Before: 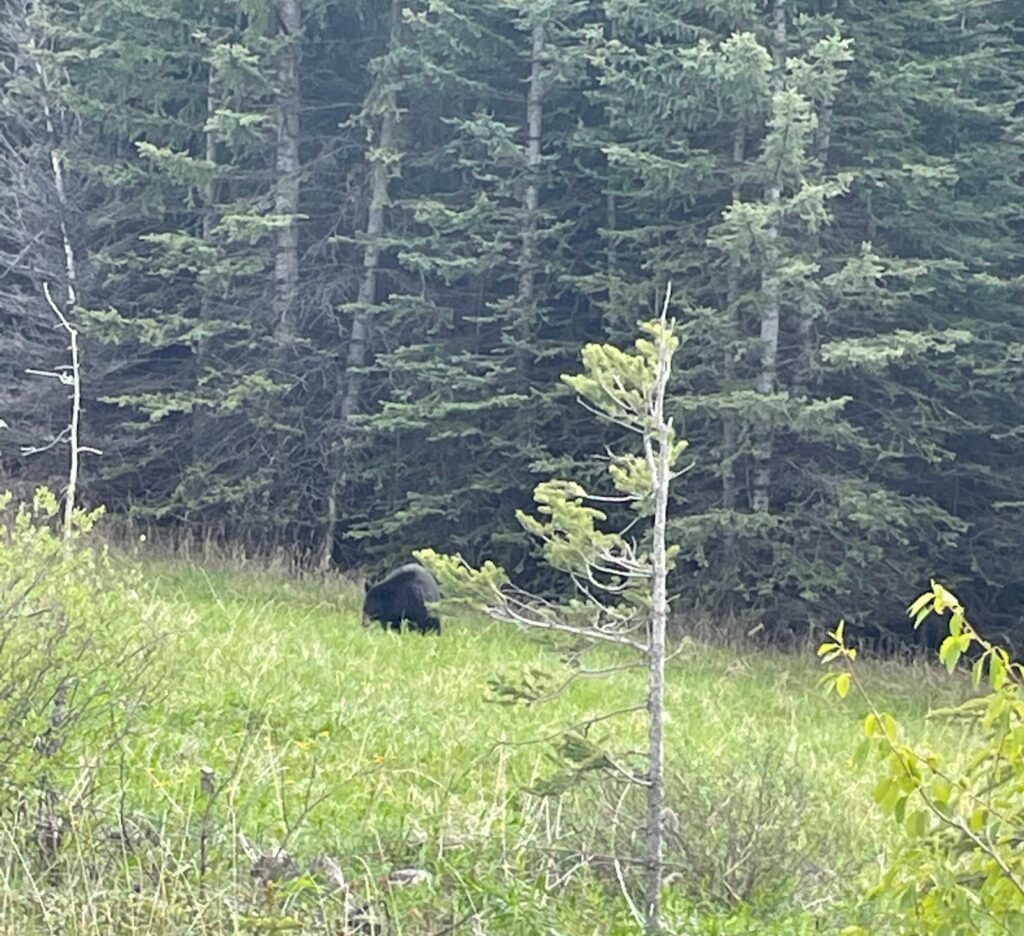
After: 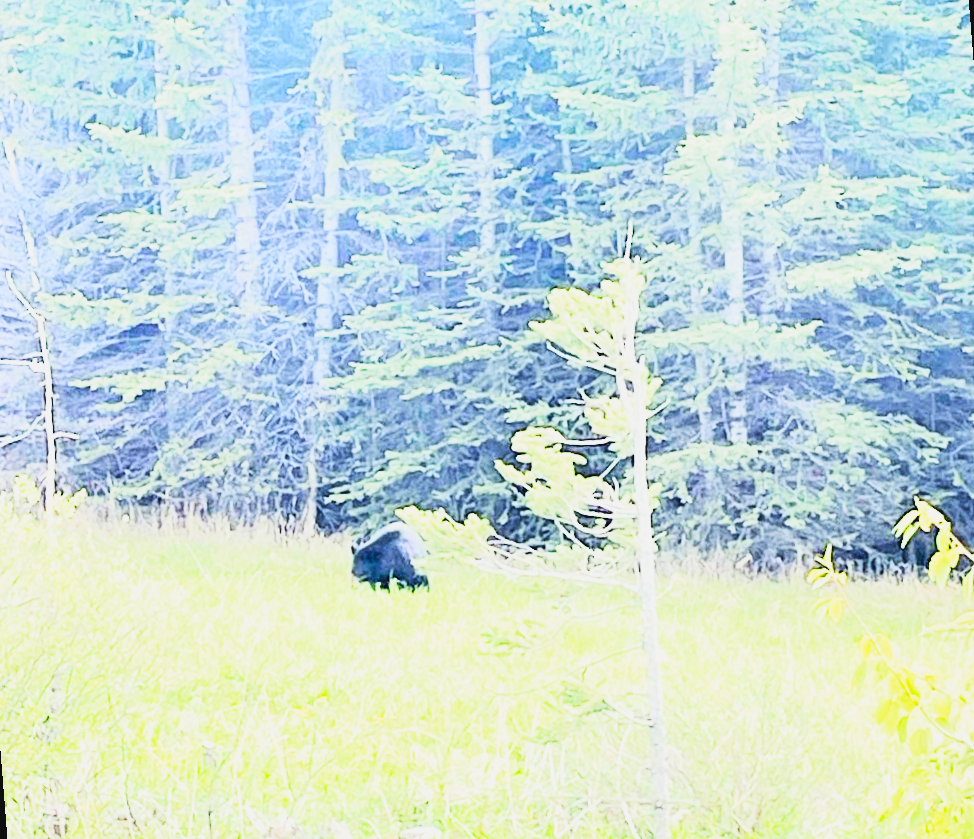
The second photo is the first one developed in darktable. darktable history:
base curve: curves: ch0 [(0, 0.003) (0.001, 0.002) (0.006, 0.004) (0.02, 0.022) (0.048, 0.086) (0.094, 0.234) (0.162, 0.431) (0.258, 0.629) (0.385, 0.8) (0.548, 0.918) (0.751, 0.988) (1, 1)], preserve colors none
tone curve: curves: ch0 [(0, 0.026) (0.155, 0.133) (0.272, 0.34) (0.434, 0.625) (0.676, 0.871) (0.994, 0.955)], color space Lab, linked channels, preserve colors none
rotate and perspective: rotation -4.57°, crop left 0.054, crop right 0.944, crop top 0.087, crop bottom 0.914
exposure: compensate highlight preservation false
